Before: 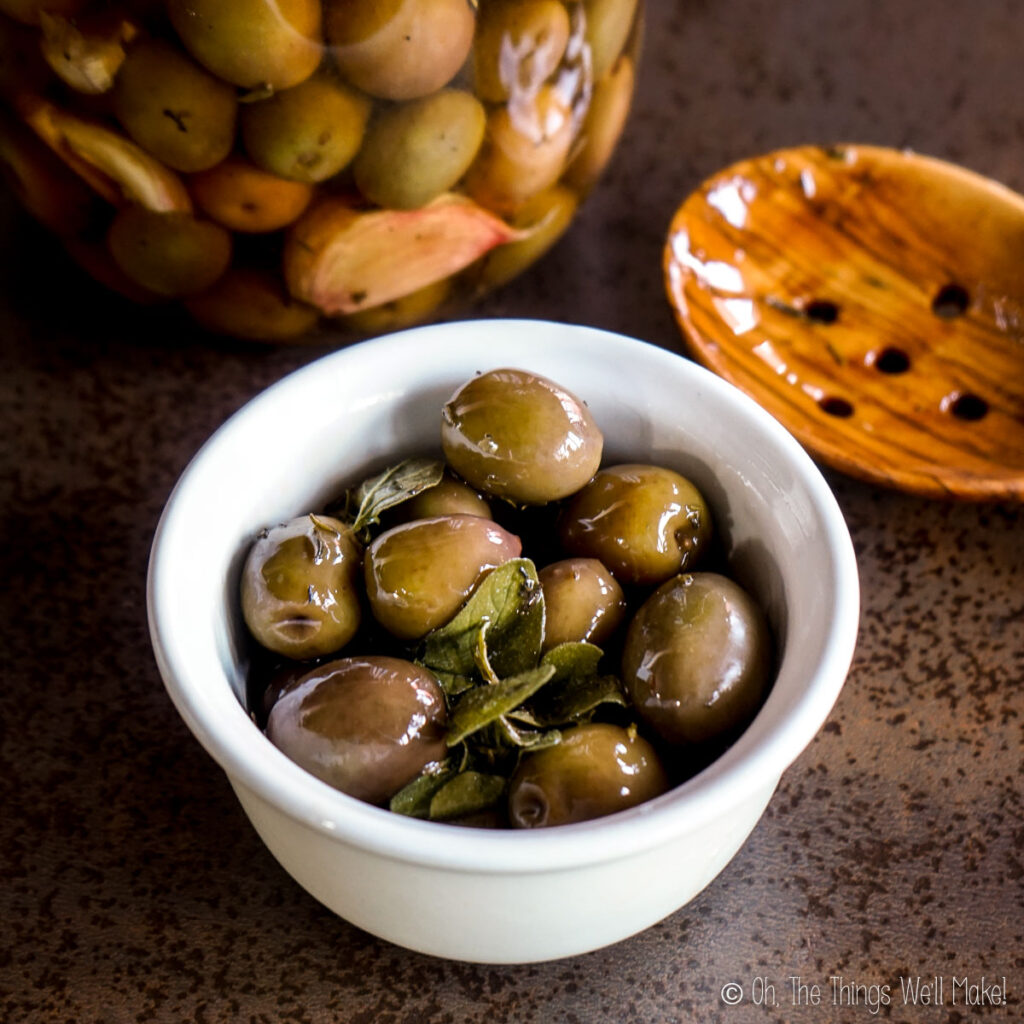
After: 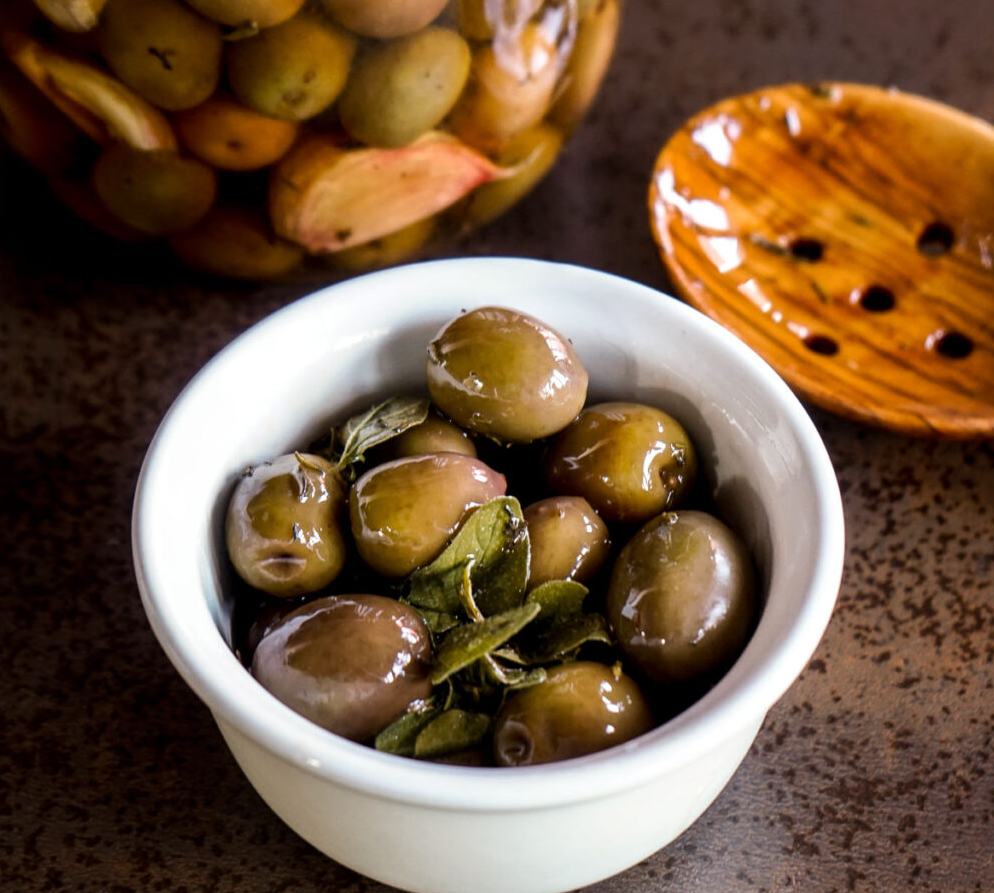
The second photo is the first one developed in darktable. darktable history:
white balance: emerald 1
crop: left 1.507%, top 6.147%, right 1.379%, bottom 6.637%
